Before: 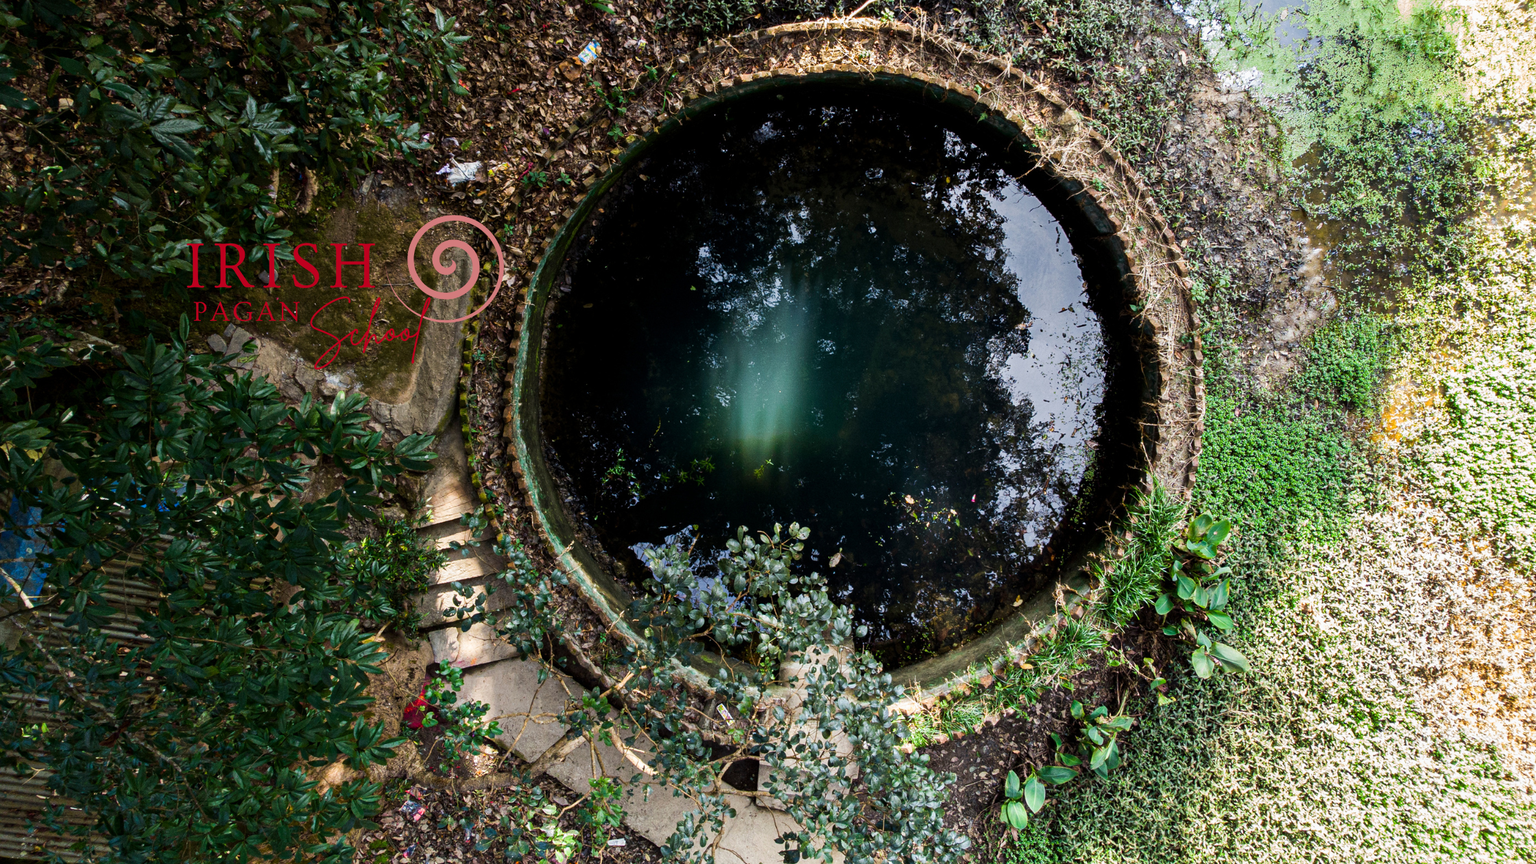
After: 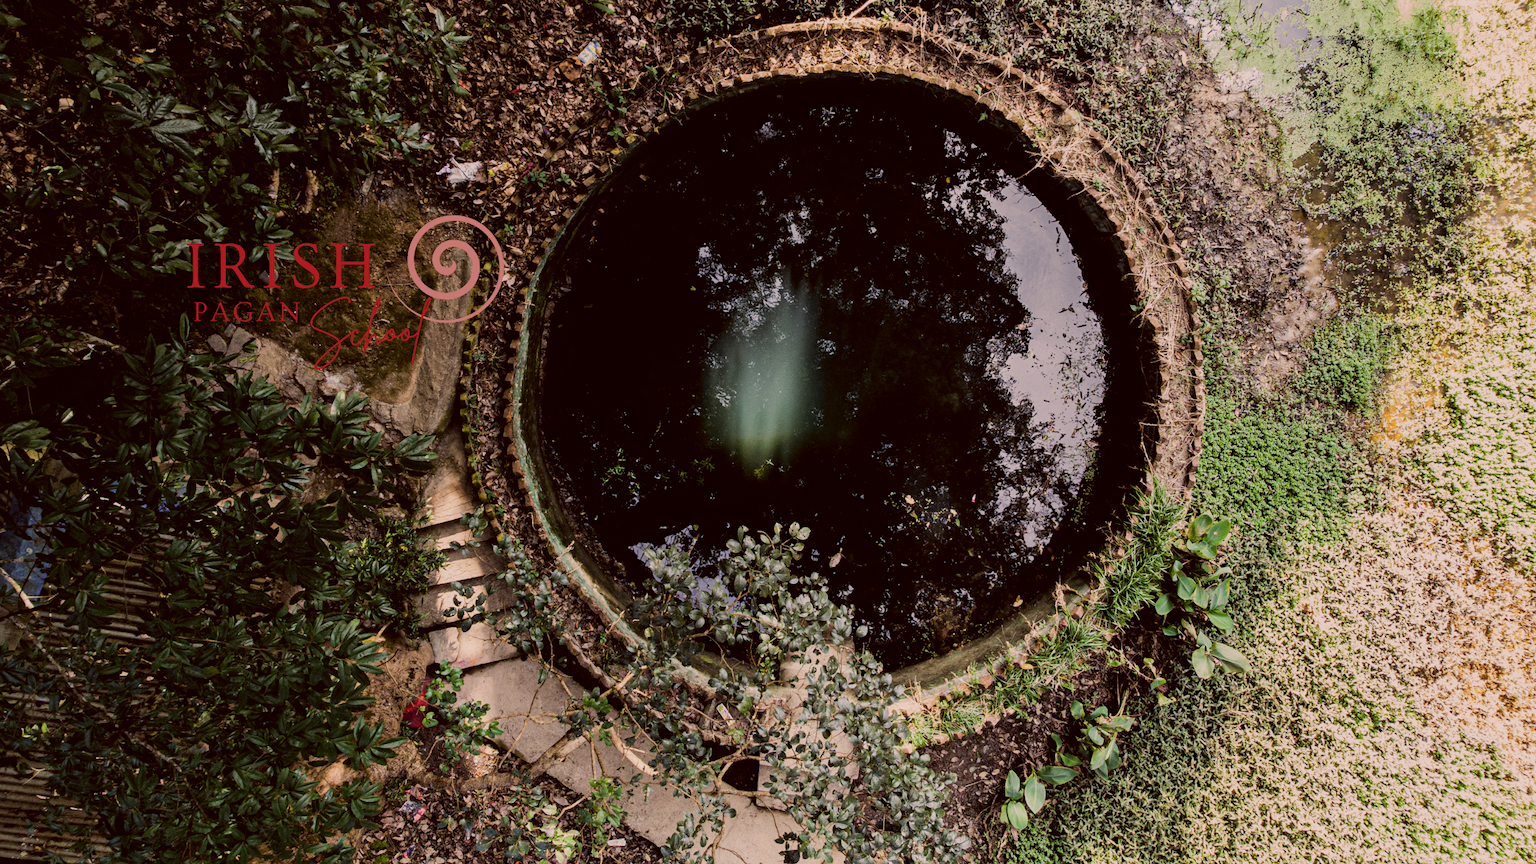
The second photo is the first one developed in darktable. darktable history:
filmic rgb: black relative exposure -7.65 EV, white relative exposure 4.56 EV, hardness 3.61
color correction: highlights a* 10.21, highlights b* 9.79, shadows a* 8.61, shadows b* 7.88, saturation 0.8
